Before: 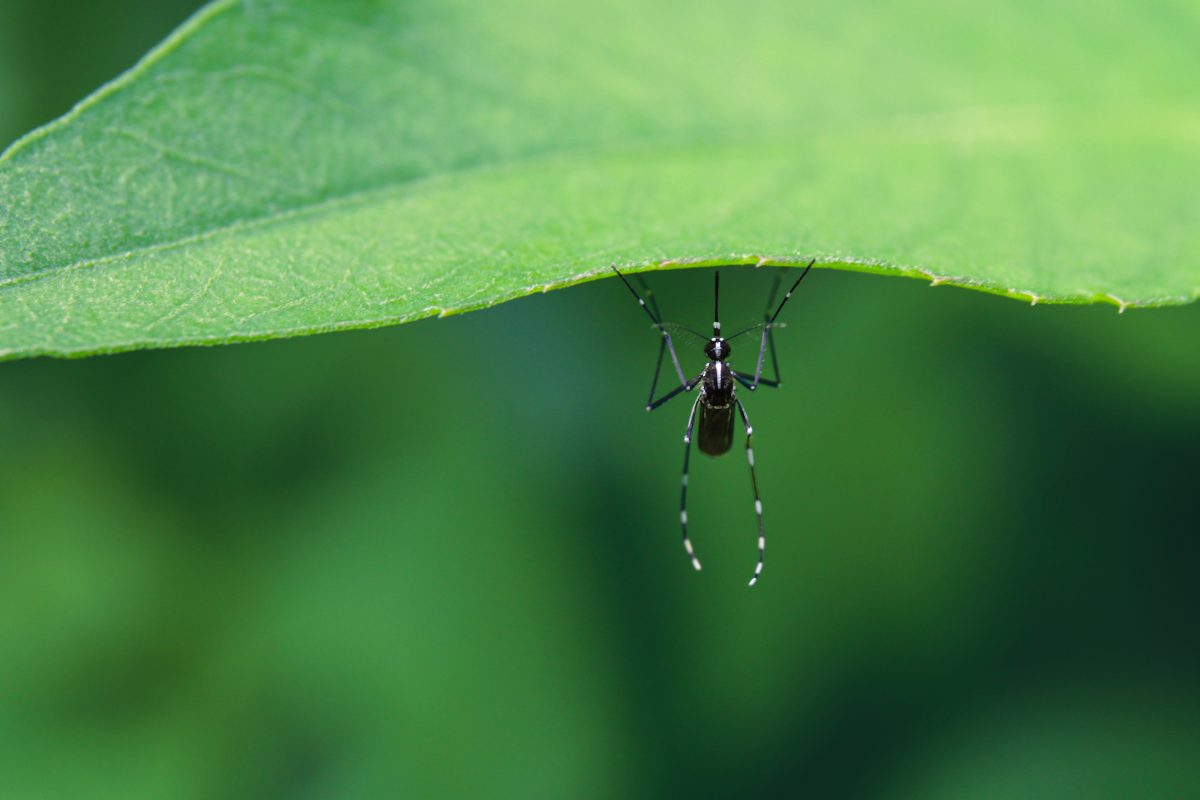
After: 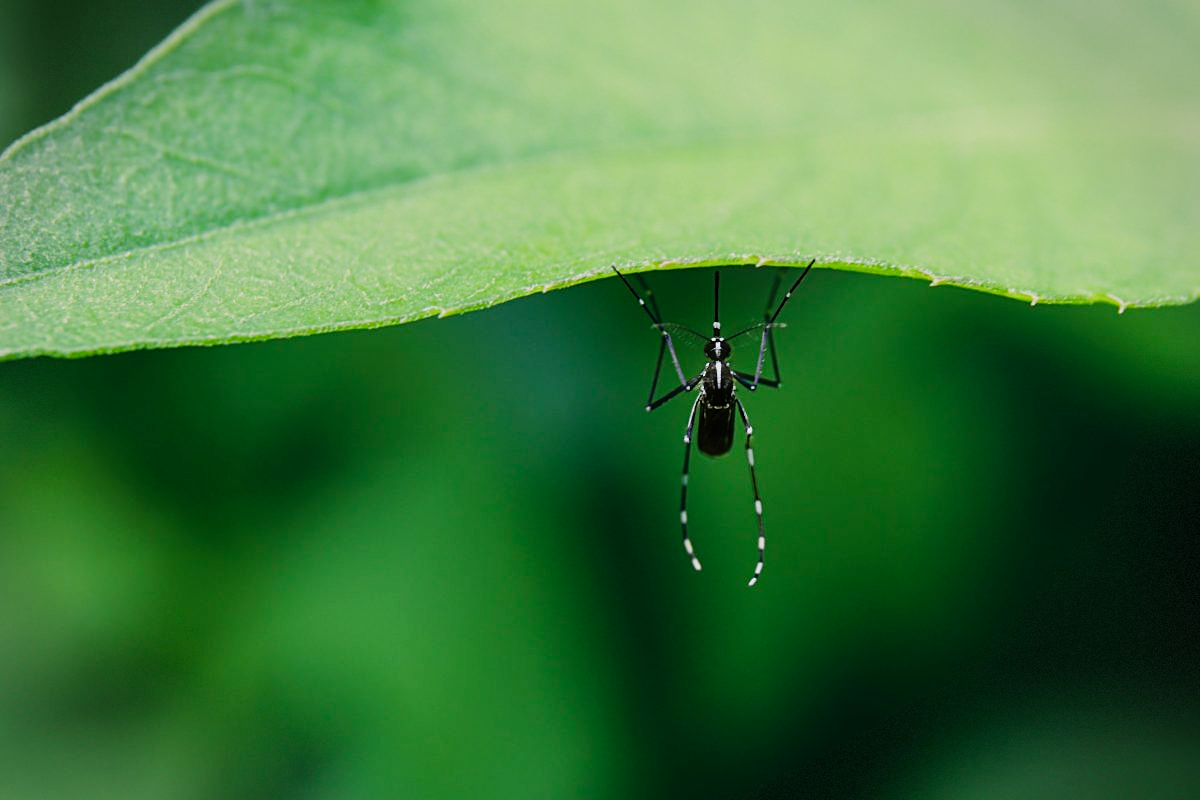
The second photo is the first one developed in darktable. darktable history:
haze removal: strength -0.1, adaptive false
vignetting: fall-off start 91%, fall-off radius 39.39%, brightness -0.182, saturation -0.3, width/height ratio 1.219, shape 1.3, dithering 8-bit output, unbound false
exposure: compensate highlight preservation false
sharpen: on, module defaults
sigmoid: contrast 1.7, skew -0.2, preserve hue 0%, red attenuation 0.1, red rotation 0.035, green attenuation 0.1, green rotation -0.017, blue attenuation 0.15, blue rotation -0.052, base primaries Rec2020
